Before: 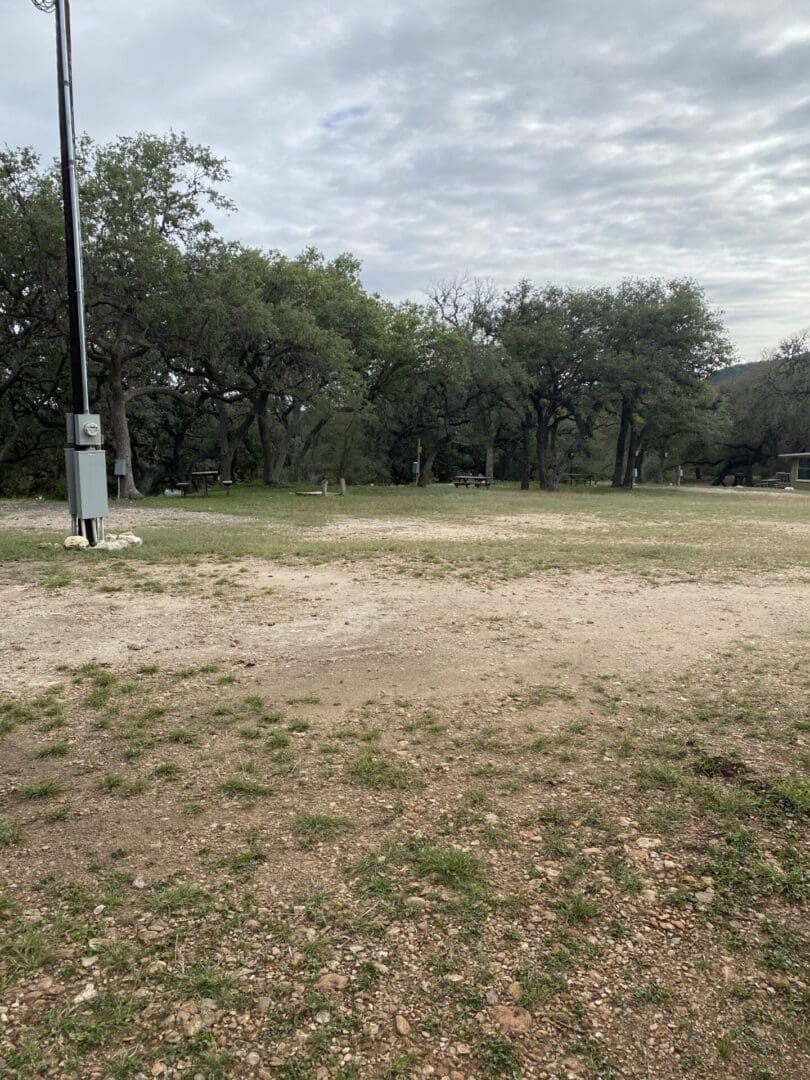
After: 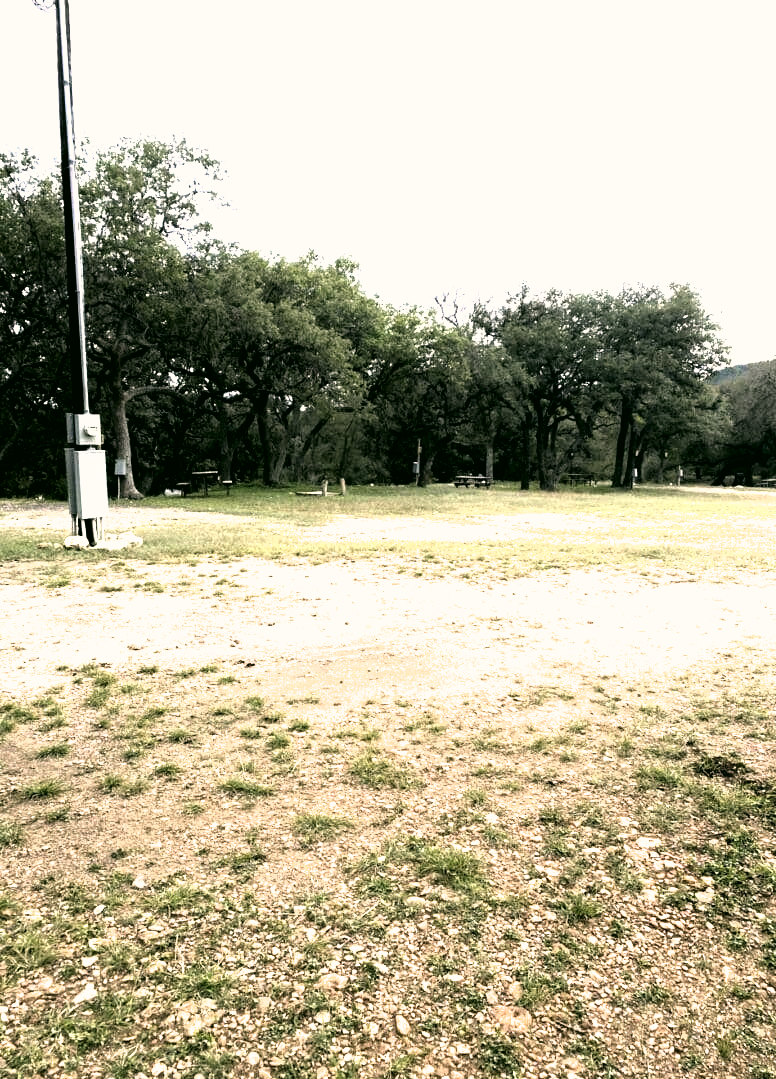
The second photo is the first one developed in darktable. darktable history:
exposure: exposure 1 EV, compensate highlight preservation false
crop: right 4.126%, bottom 0.031%
filmic rgb: black relative exposure -8.2 EV, white relative exposure 2.2 EV, threshold 3 EV, hardness 7.11, latitude 85.74%, contrast 1.696, highlights saturation mix -4%, shadows ↔ highlights balance -2.69%, color science v5 (2021), contrast in shadows safe, contrast in highlights safe, enable highlight reconstruction true
color correction: highlights a* 4.02, highlights b* 4.98, shadows a* -7.55, shadows b* 4.98
